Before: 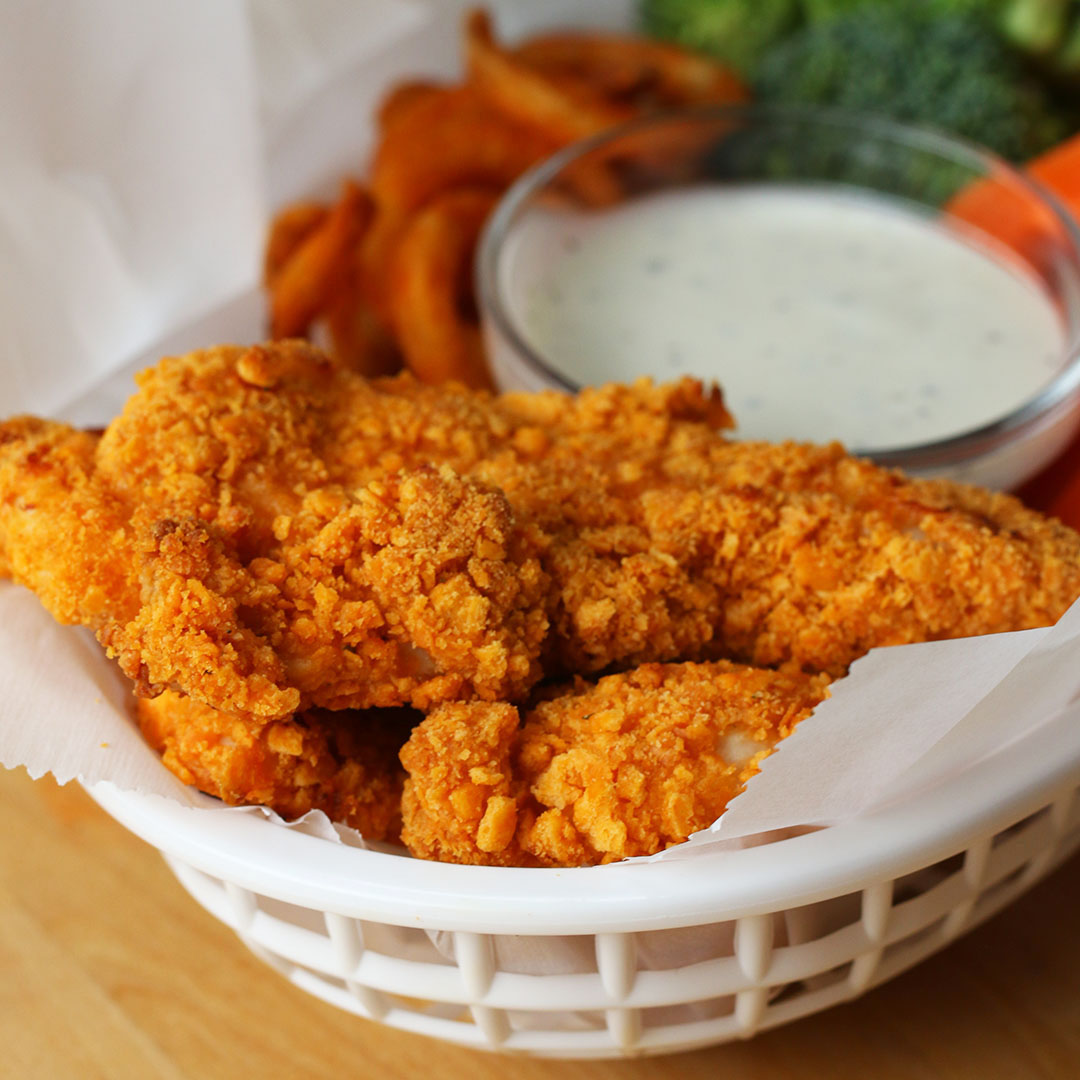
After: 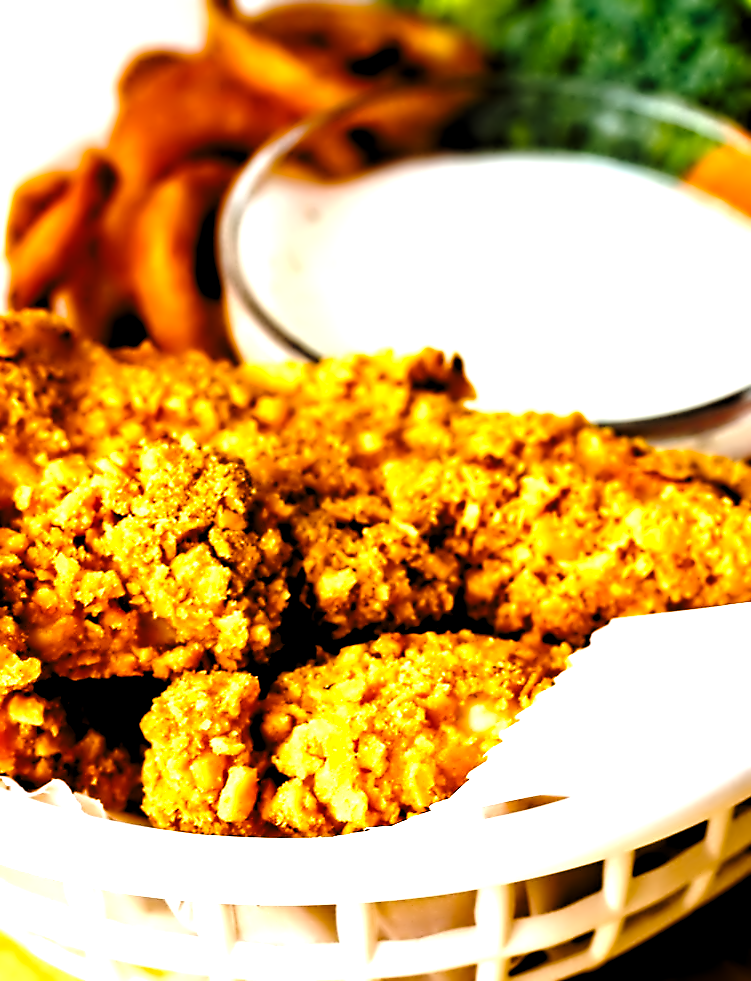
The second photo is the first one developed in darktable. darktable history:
contrast brightness saturation: saturation -0.04
color balance rgb: linear chroma grading › shadows -2.2%, linear chroma grading › highlights -15%, linear chroma grading › global chroma -10%, linear chroma grading › mid-tones -10%, perceptual saturation grading › global saturation 45%, perceptual saturation grading › highlights -50%, perceptual saturation grading › shadows 30%, perceptual brilliance grading › global brilliance 18%, global vibrance 45%
contrast equalizer: octaves 7, y [[0.5, 0.542, 0.583, 0.625, 0.667, 0.708], [0.5 ×6], [0.5 ×6], [0, 0.033, 0.067, 0.1, 0.133, 0.167], [0, 0.05, 0.1, 0.15, 0.2, 0.25]]
base curve: curves: ch0 [(0, 0) (0.028, 0.03) (0.121, 0.232) (0.46, 0.748) (0.859, 0.968) (1, 1)], preserve colors none
crop and rotate: left 24.034%, top 2.838%, right 6.406%, bottom 6.299%
levels: levels [0.129, 0.519, 0.867]
